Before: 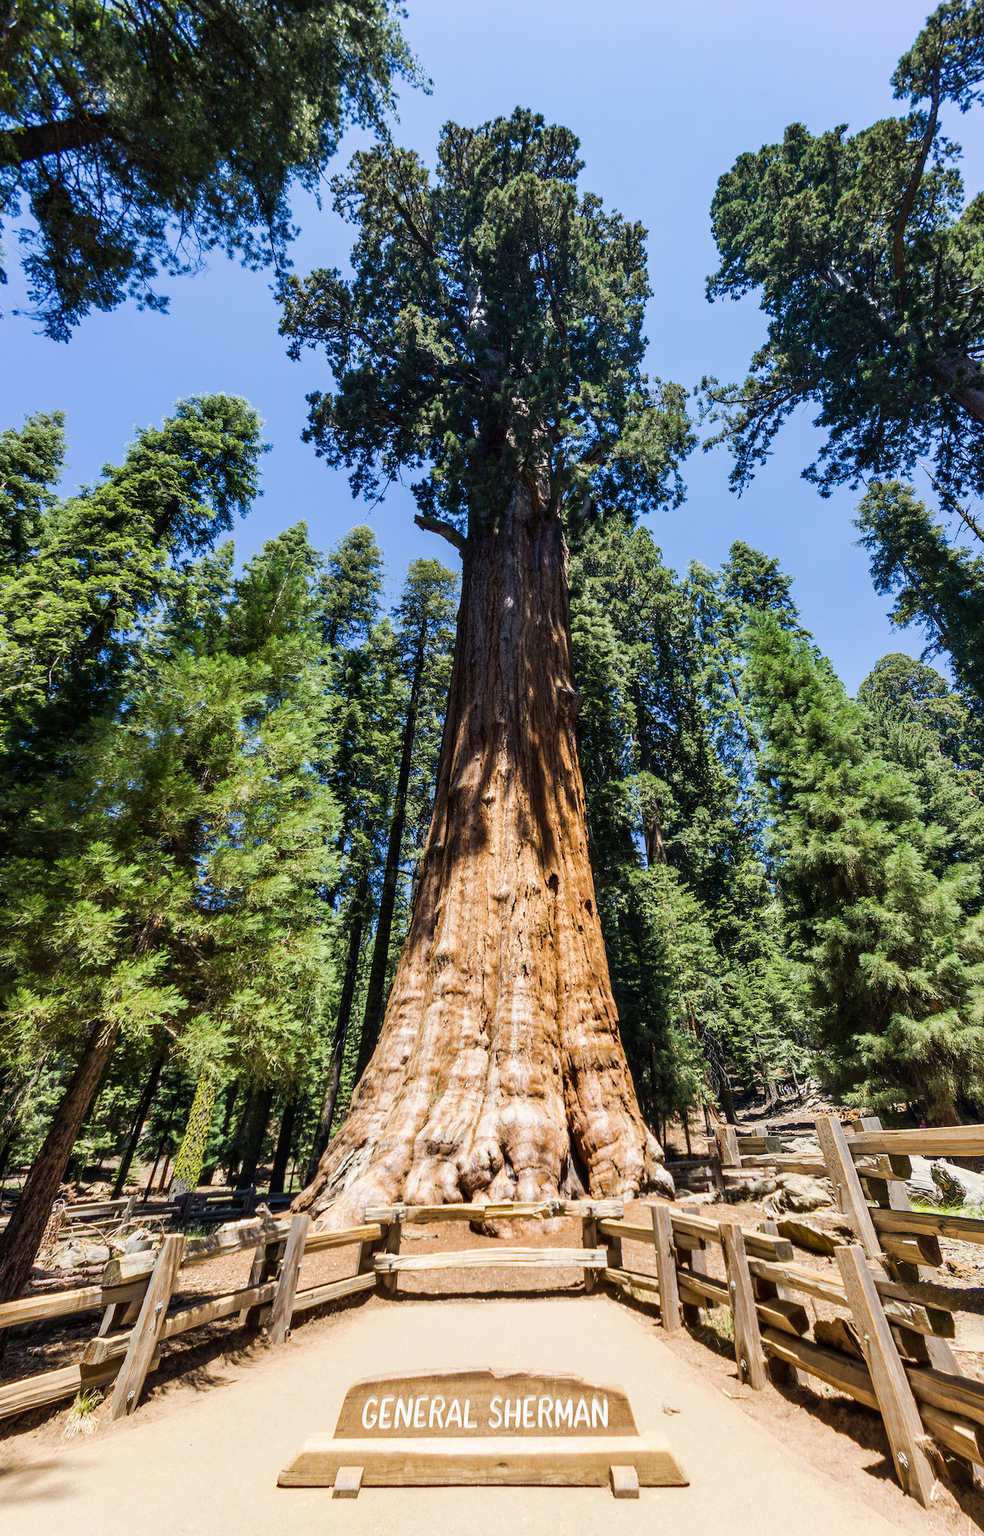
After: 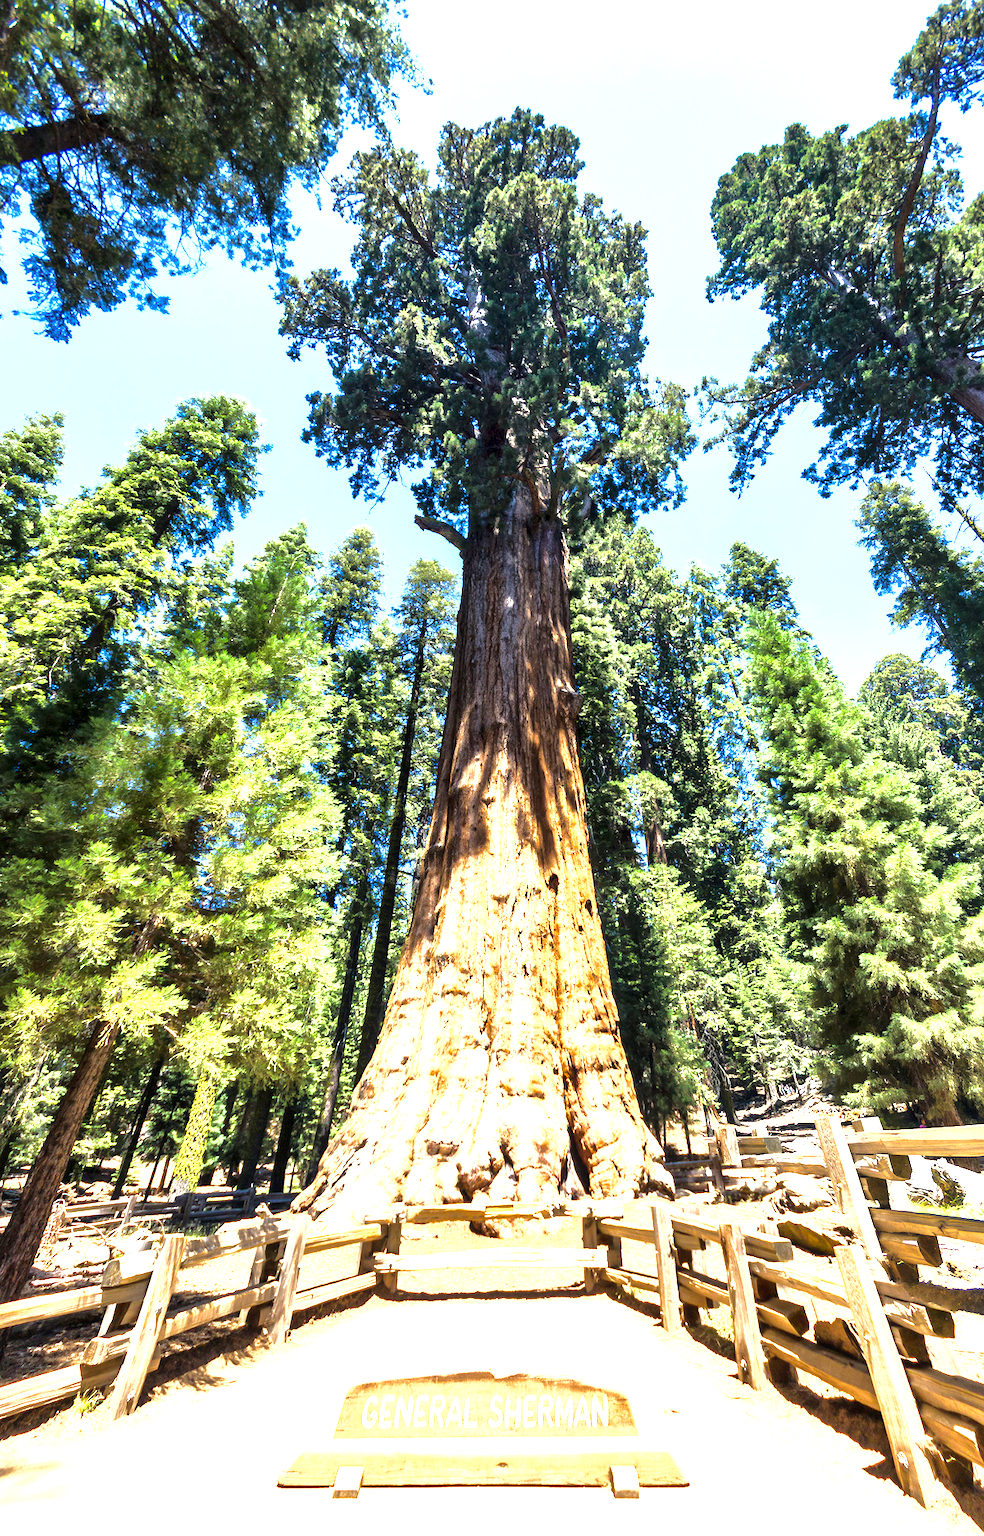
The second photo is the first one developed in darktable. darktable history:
local contrast: mode bilateral grid, contrast 20, coarseness 50, detail 171%, midtone range 0.2
exposure: black level correction 0, exposure 1.675 EV, compensate exposure bias true, compensate highlight preservation false
shadows and highlights: shadows -20, white point adjustment -2, highlights -35
color correction: highlights a* 0.003, highlights b* -0.283
contrast equalizer: octaves 7, y [[0.502, 0.505, 0.512, 0.529, 0.564, 0.588], [0.5 ×6], [0.502, 0.505, 0.512, 0.529, 0.564, 0.588], [0, 0.001, 0.001, 0.004, 0.008, 0.011], [0, 0.001, 0.001, 0.004, 0.008, 0.011]], mix -1
